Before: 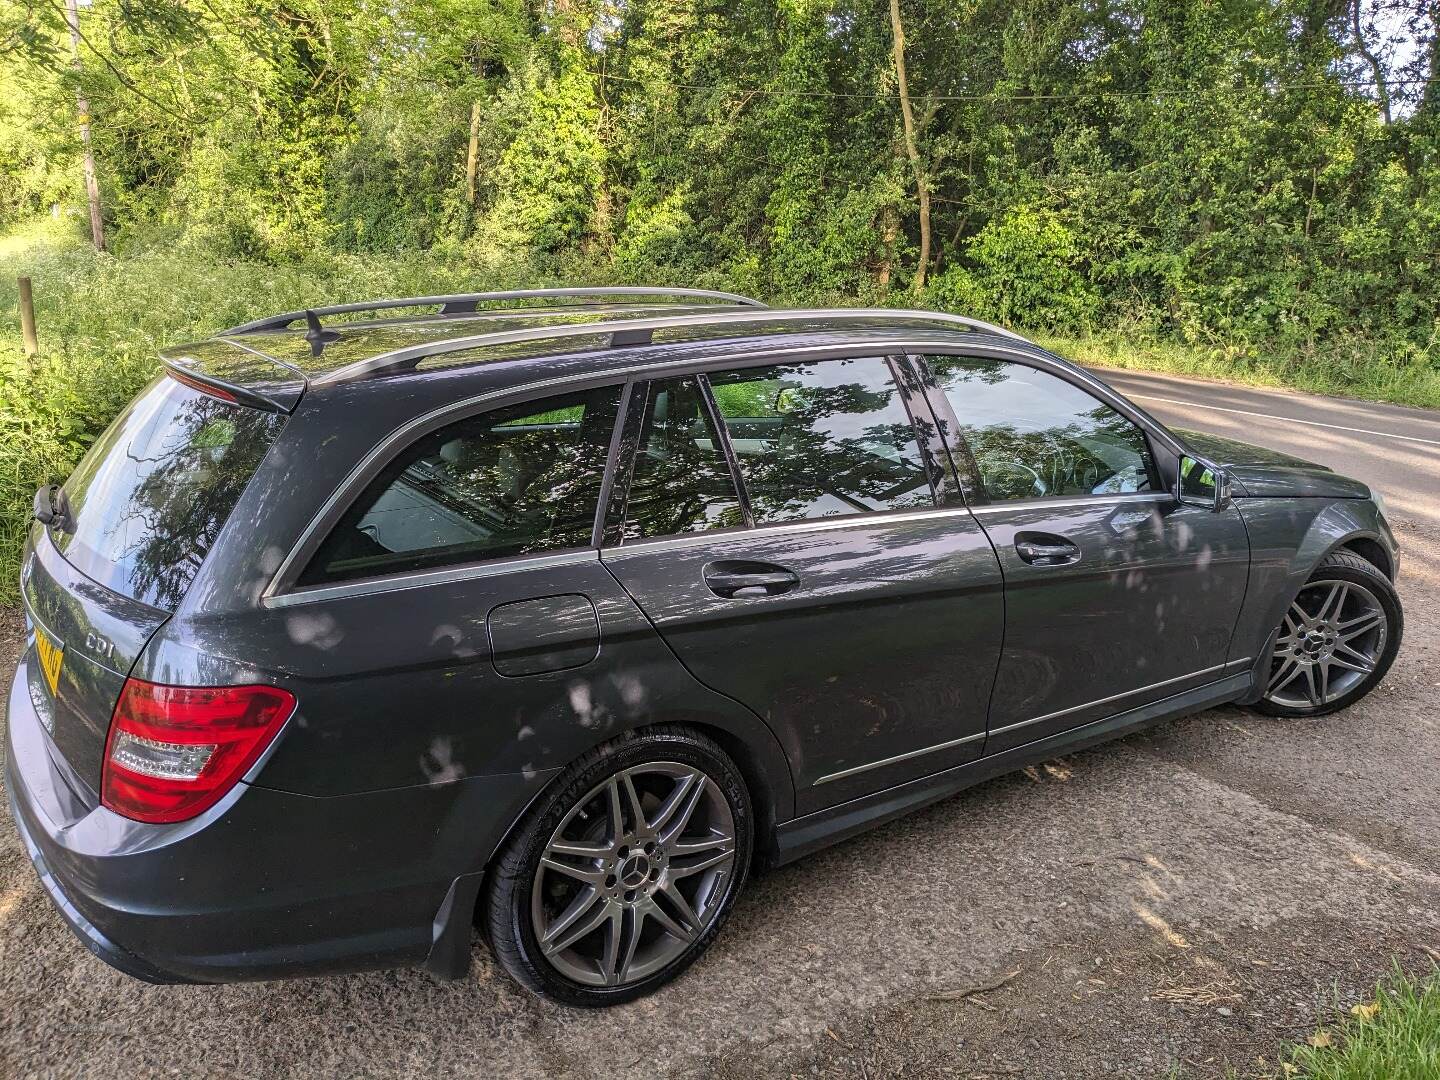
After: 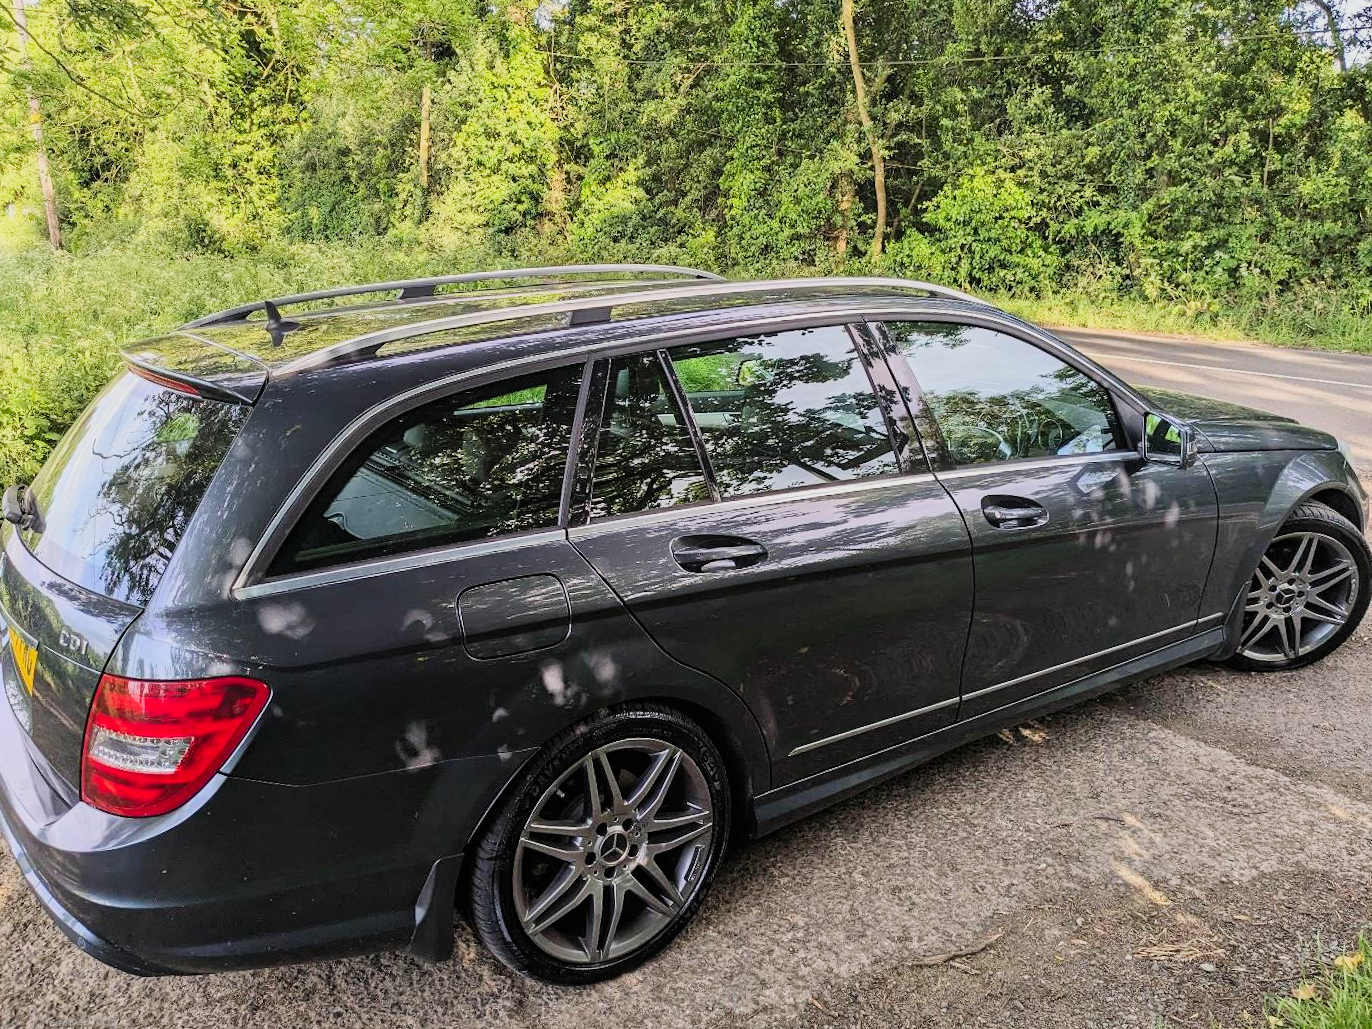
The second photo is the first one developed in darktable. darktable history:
filmic rgb: black relative exposure -7.65 EV, white relative exposure 4.56 EV, hardness 3.61
rotate and perspective: rotation -2.12°, lens shift (vertical) 0.009, lens shift (horizontal) -0.008, automatic cropping original format, crop left 0.036, crop right 0.964, crop top 0.05, crop bottom 0.959
contrast brightness saturation: contrast 0.2, brightness 0.16, saturation 0.22
